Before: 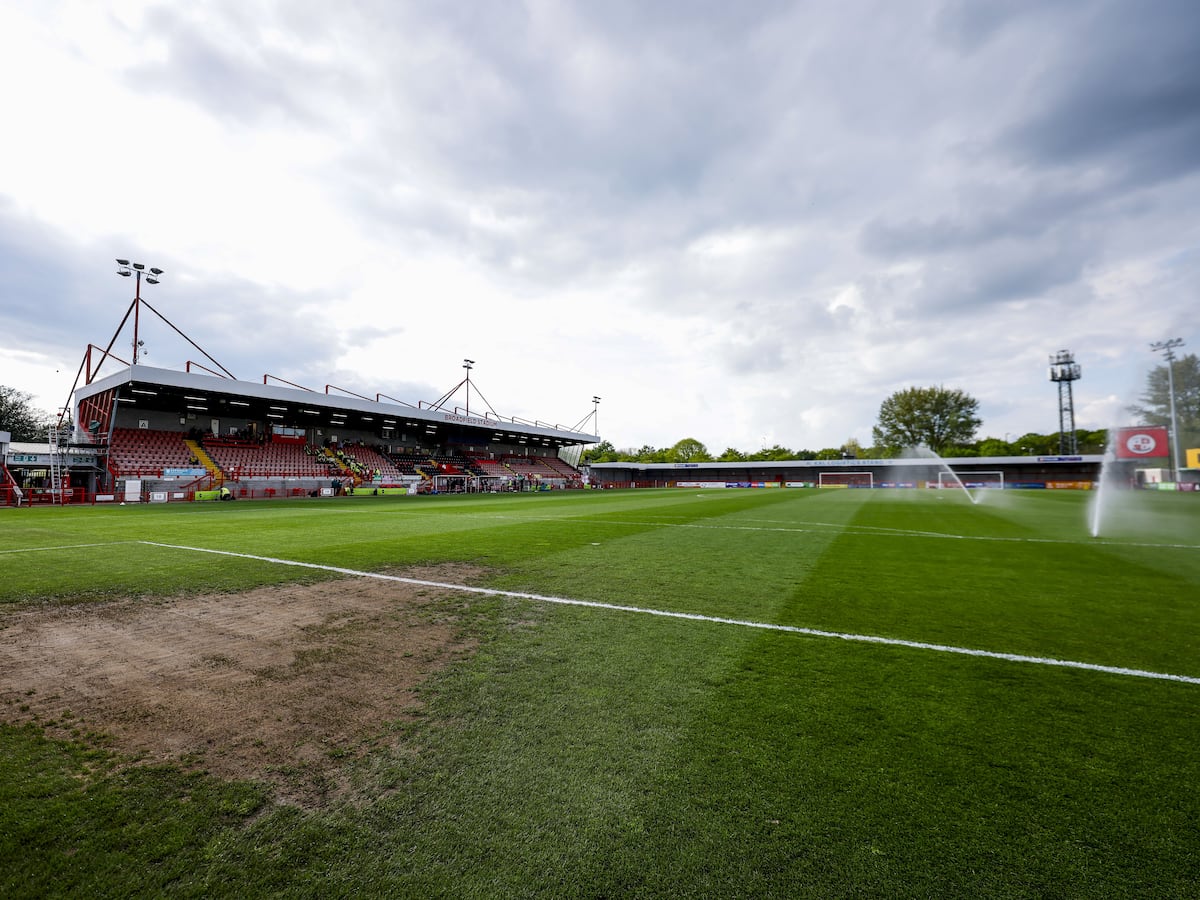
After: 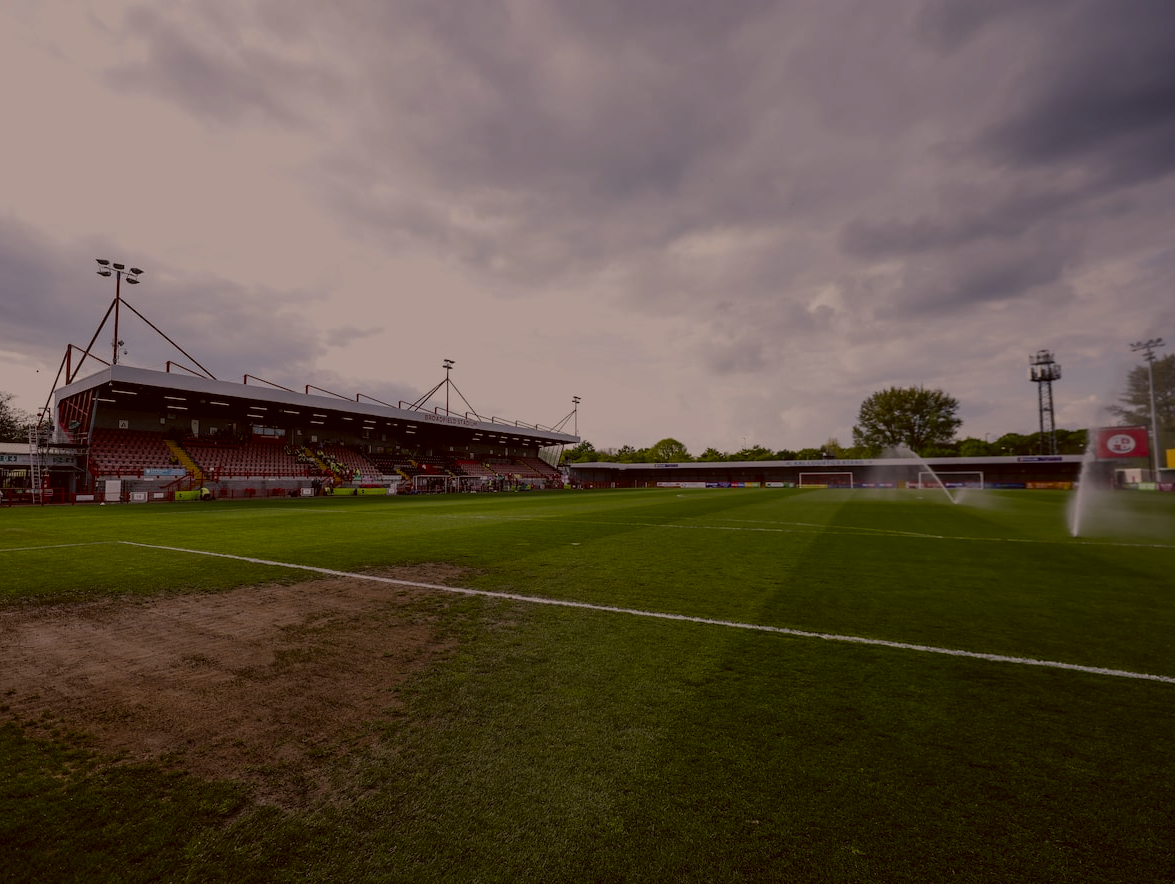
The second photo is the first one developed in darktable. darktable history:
color balance rgb: perceptual saturation grading › global saturation 19.855%, perceptual brilliance grading › global brilliance 11.681%, global vibrance 20%
crop: left 1.721%, right 0.28%, bottom 1.693%
exposure: exposure -2.432 EV, compensate highlight preservation false
contrast brightness saturation: contrast 0.2, brightness 0.166, saturation 0.23
color correction: highlights a* 10.17, highlights b* 9.65, shadows a* 7.84, shadows b* 7.98, saturation 0.791
